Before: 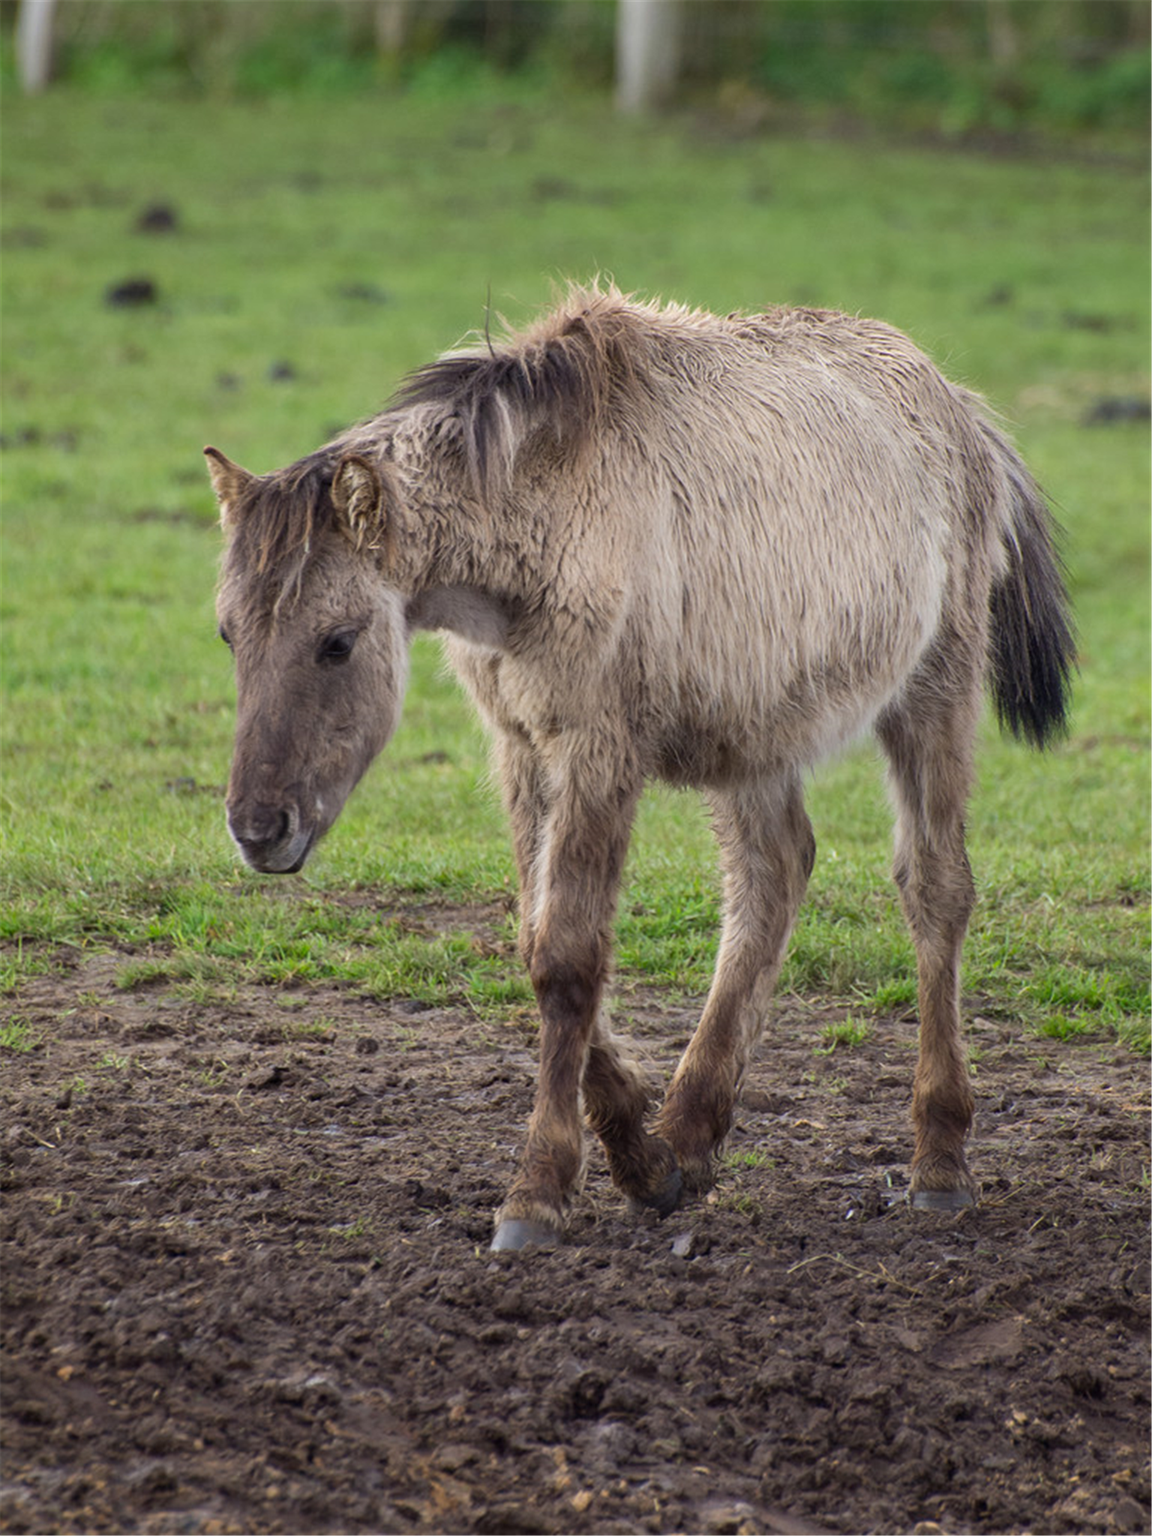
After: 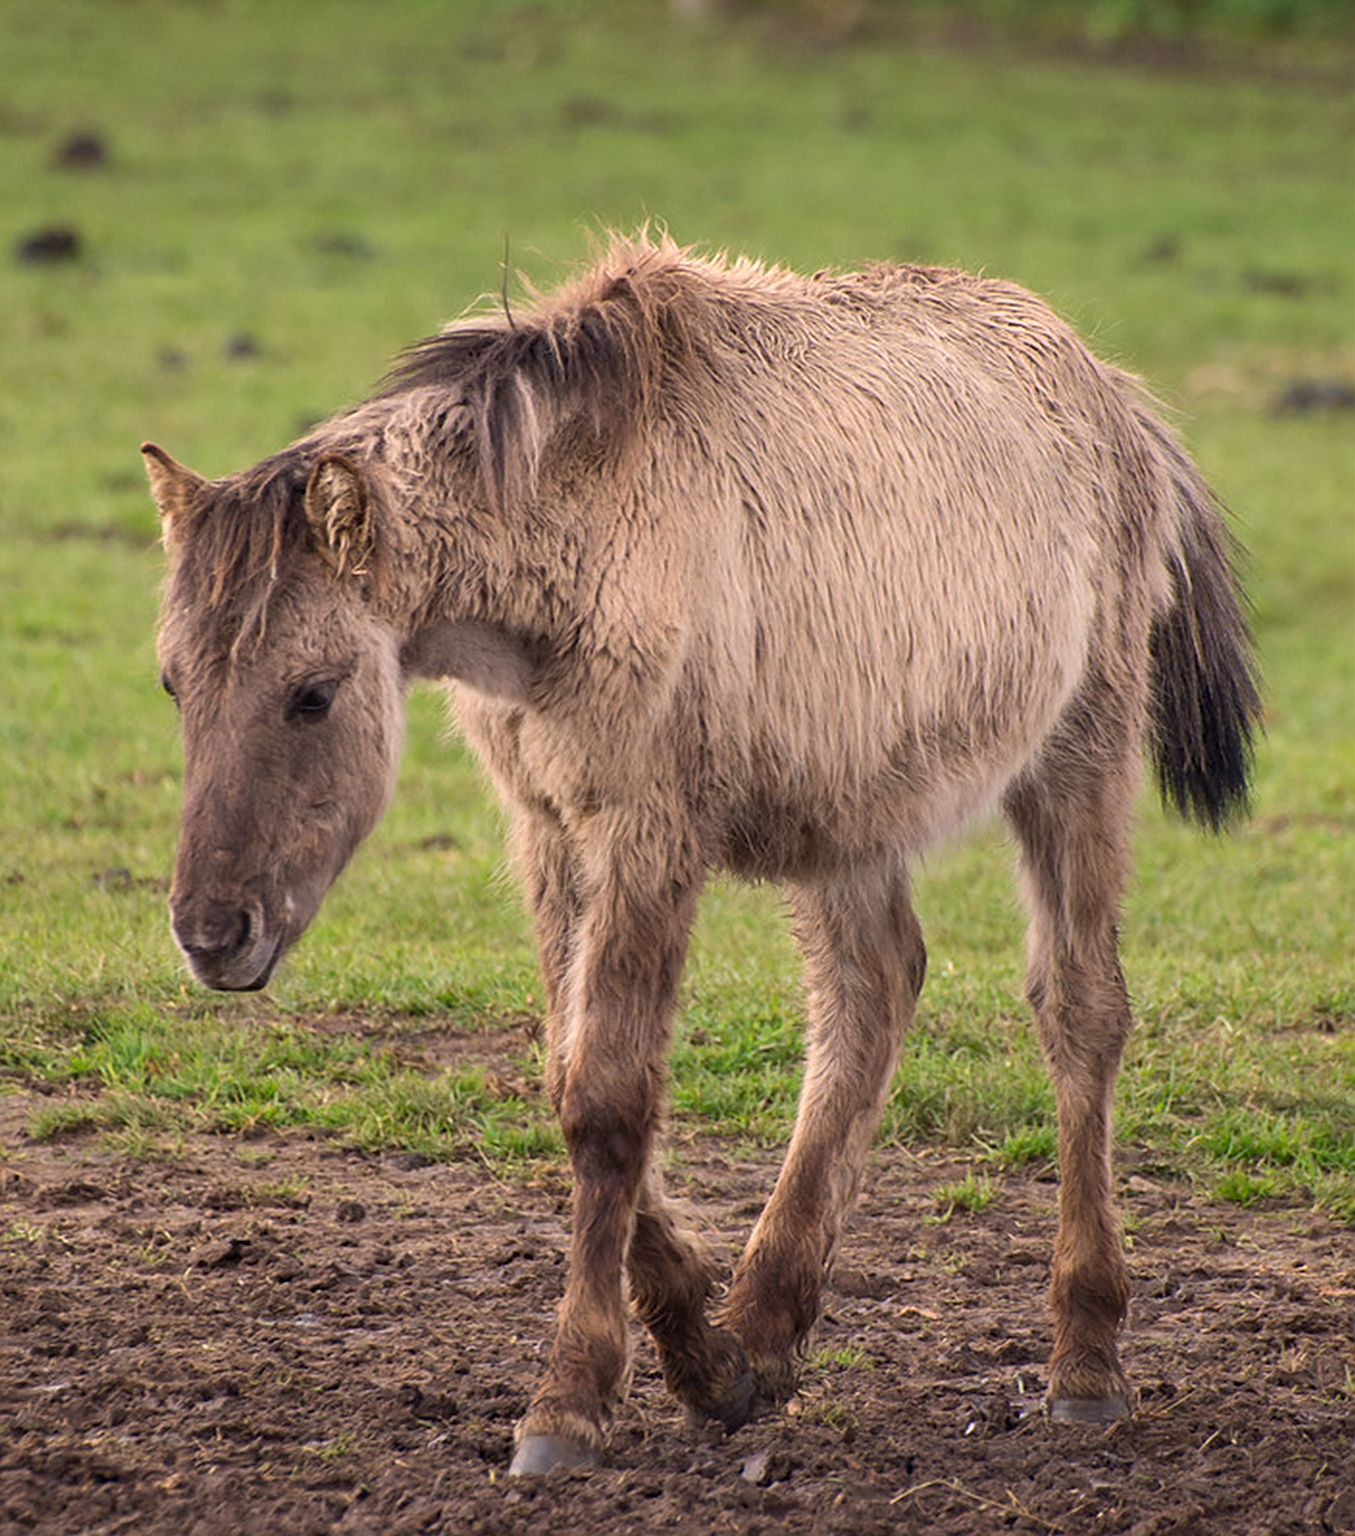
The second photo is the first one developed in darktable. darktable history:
white balance: red 1.127, blue 0.943
crop: left 8.155%, top 6.611%, bottom 15.385%
sharpen: on, module defaults
